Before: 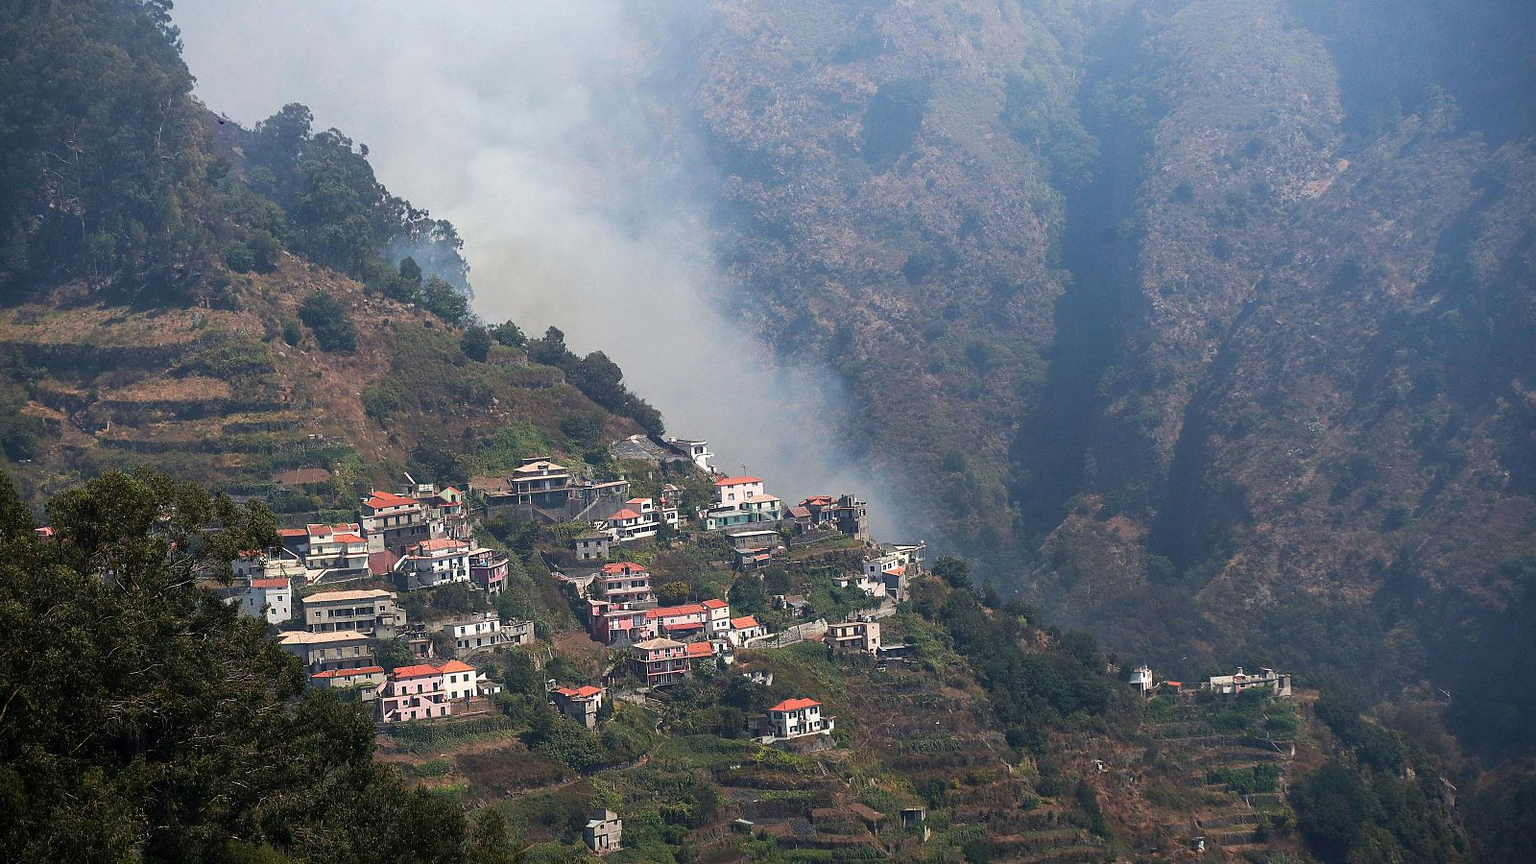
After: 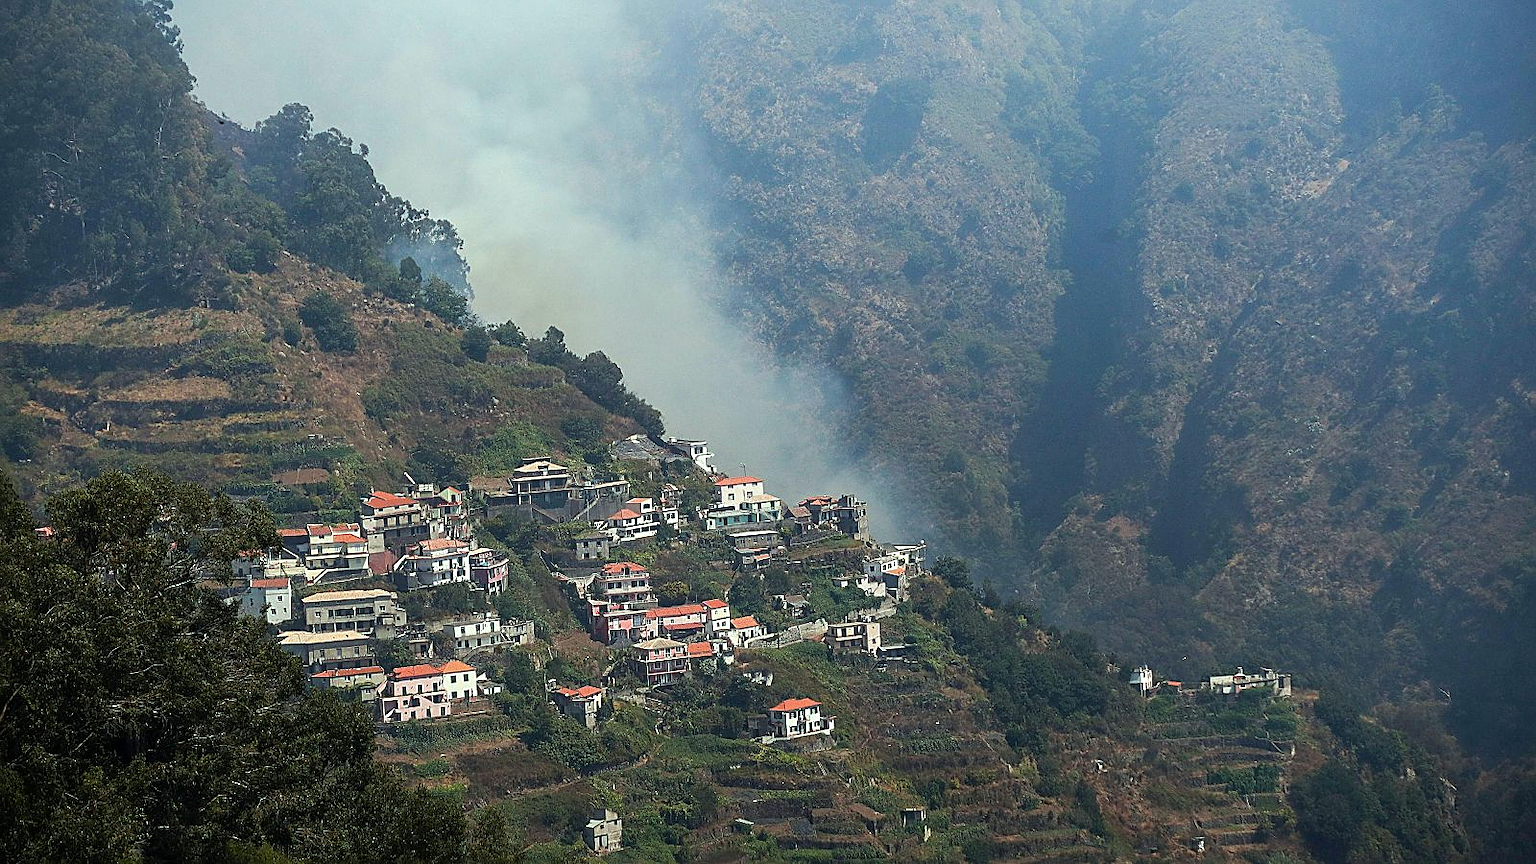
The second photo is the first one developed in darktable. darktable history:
color correction: highlights a* -8.33, highlights b* 3.15
sharpen: on, module defaults
